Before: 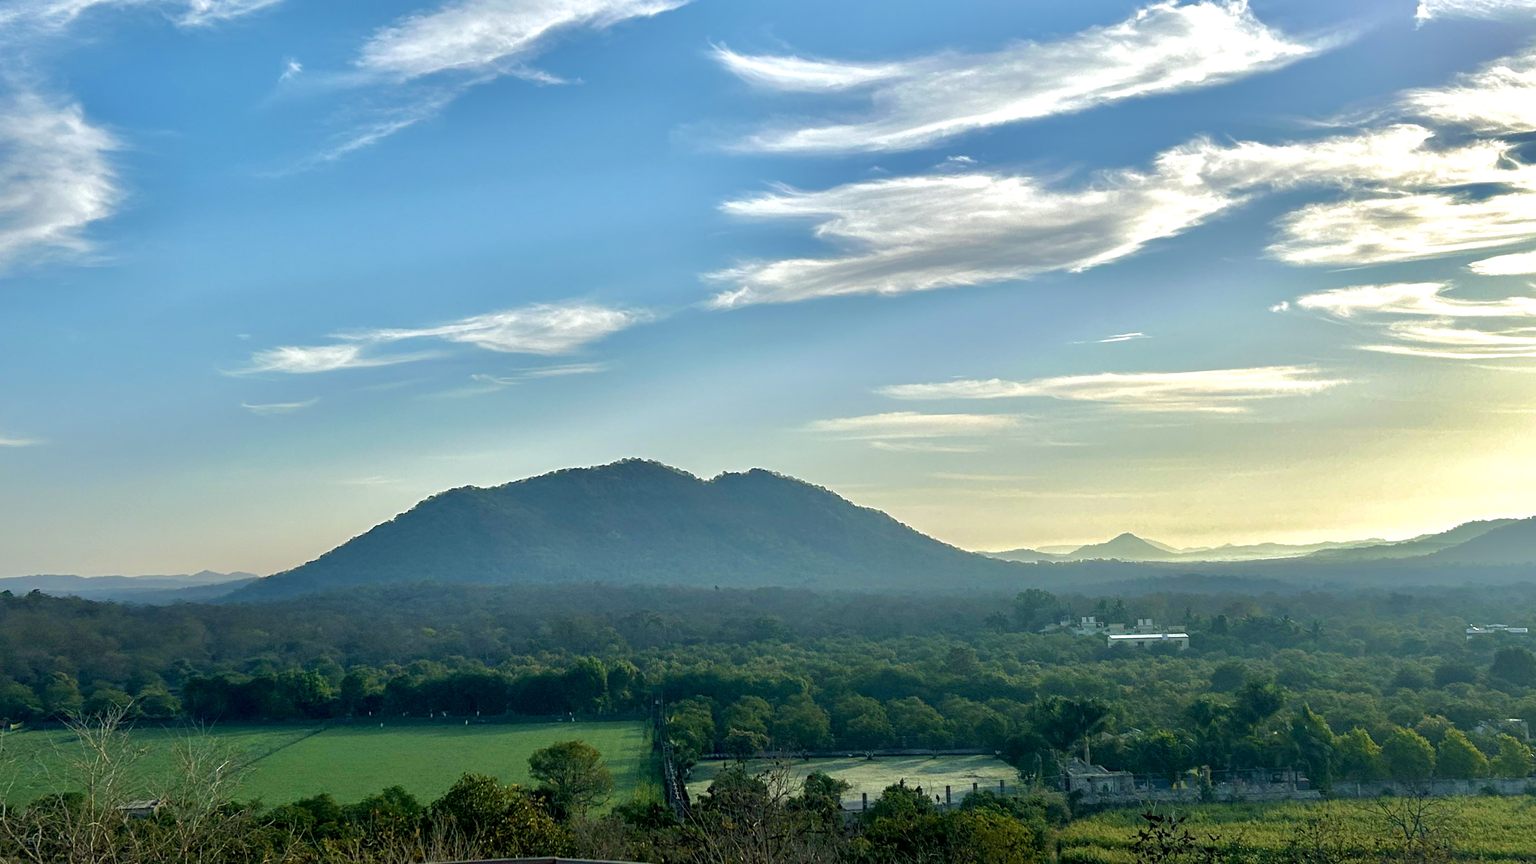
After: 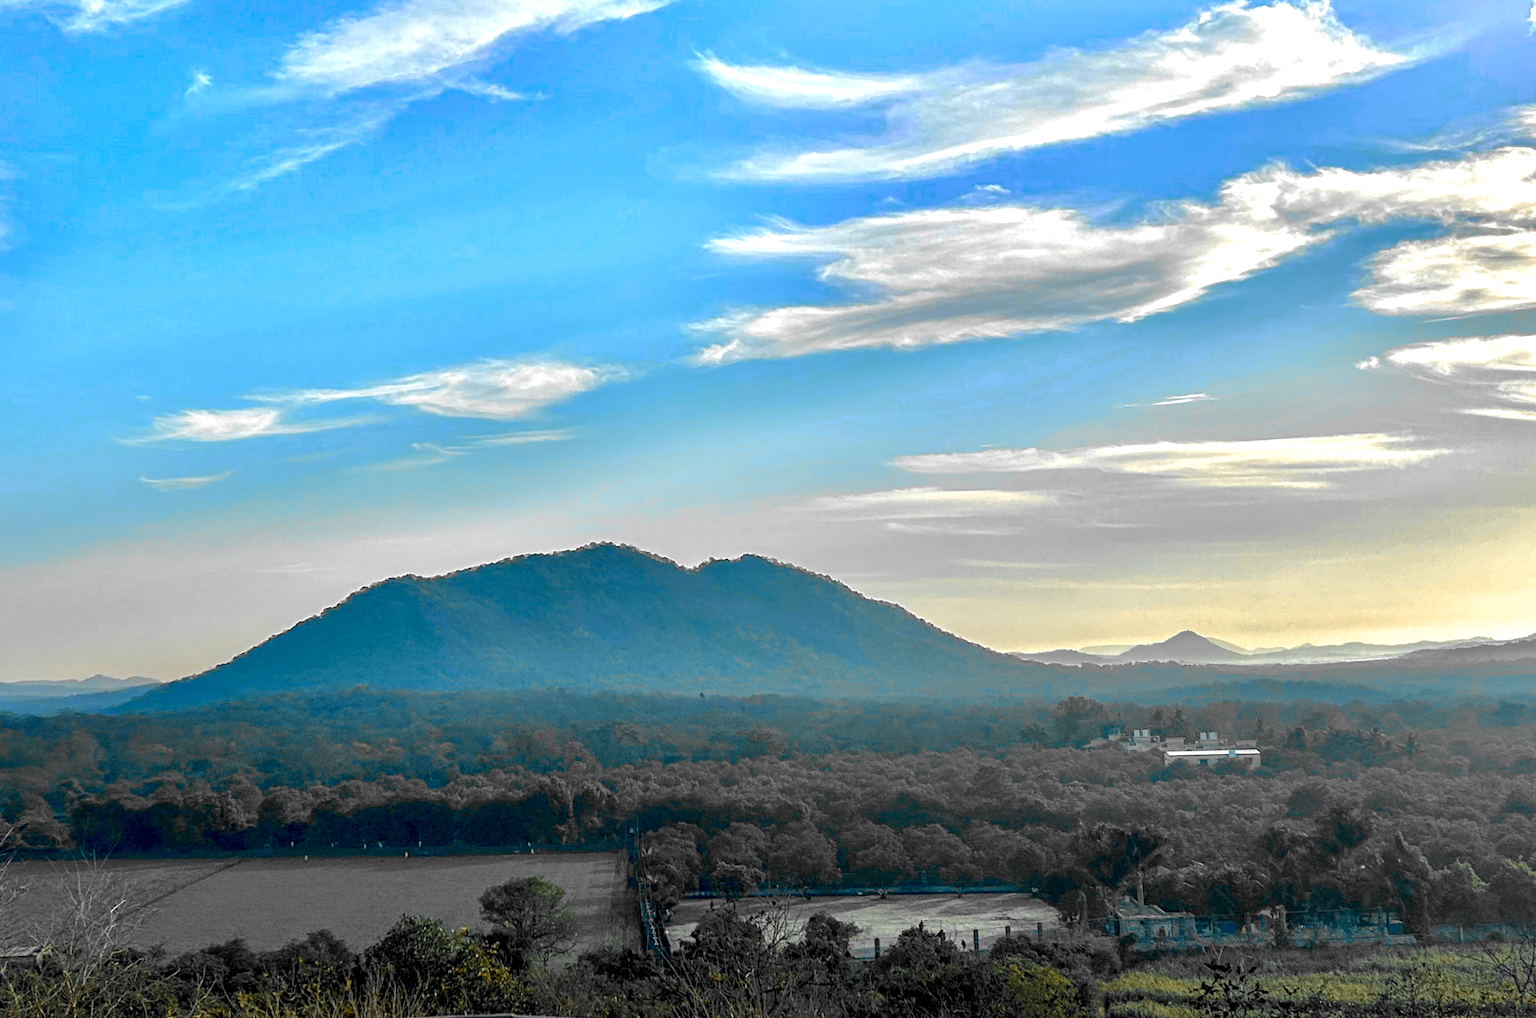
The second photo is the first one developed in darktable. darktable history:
crop: left 8.026%, right 7.374%
local contrast: on, module defaults
color zones: curves: ch0 [(0, 0.363) (0.128, 0.373) (0.25, 0.5) (0.402, 0.407) (0.521, 0.525) (0.63, 0.559) (0.729, 0.662) (0.867, 0.471)]; ch1 [(0, 0.515) (0.136, 0.618) (0.25, 0.5) (0.378, 0) (0.516, 0) (0.622, 0.593) (0.737, 0.819) (0.87, 0.593)]; ch2 [(0, 0.529) (0.128, 0.471) (0.282, 0.451) (0.386, 0.662) (0.516, 0.525) (0.633, 0.554) (0.75, 0.62) (0.875, 0.441)]
